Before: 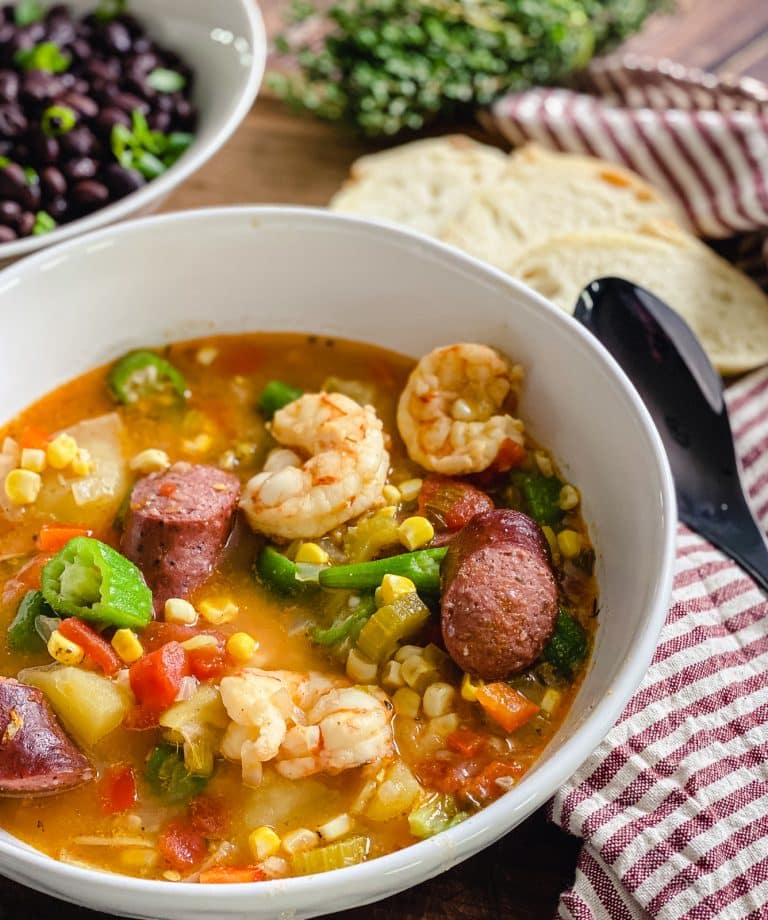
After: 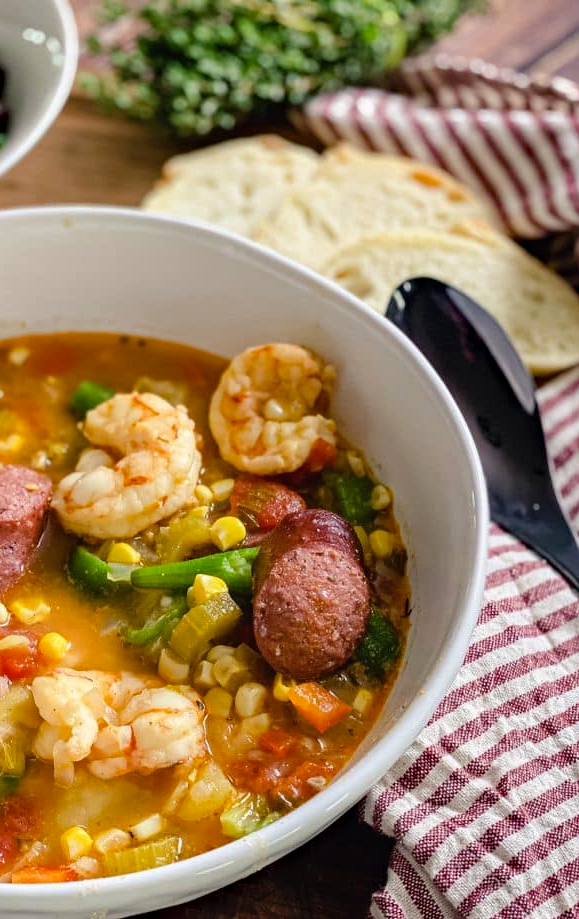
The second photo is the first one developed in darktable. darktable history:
haze removal: compatibility mode true, adaptive false
crop and rotate: left 24.6%
